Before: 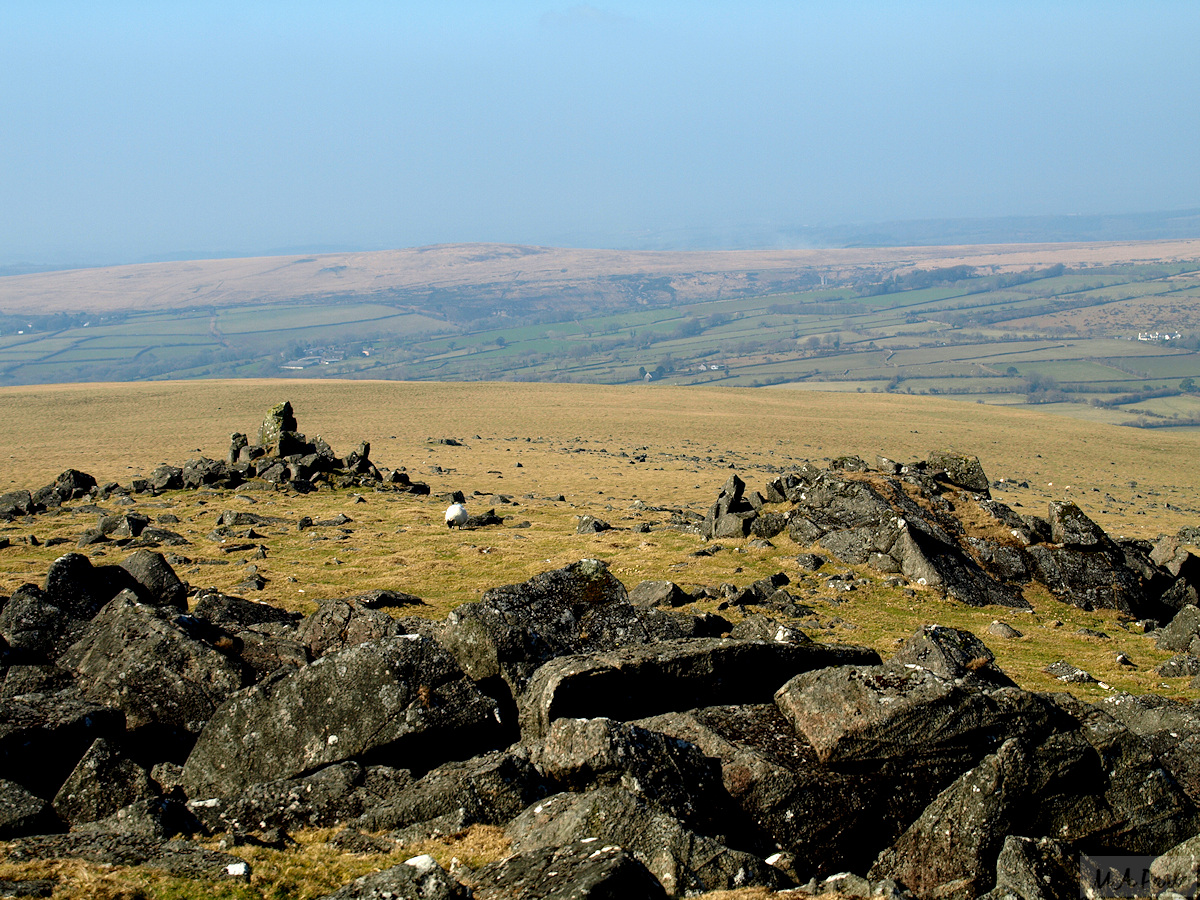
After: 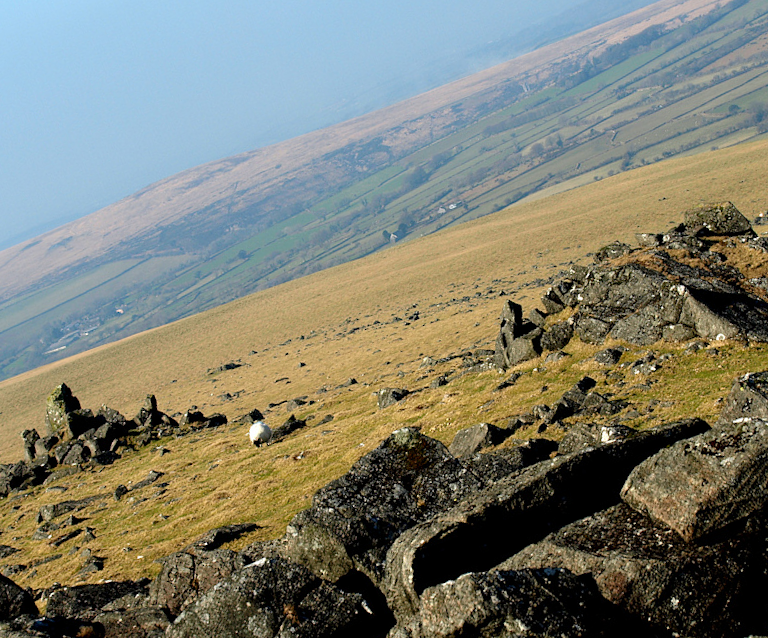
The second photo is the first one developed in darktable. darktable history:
crop and rotate: angle 19.85°, left 6.759%, right 3.953%, bottom 1.152%
